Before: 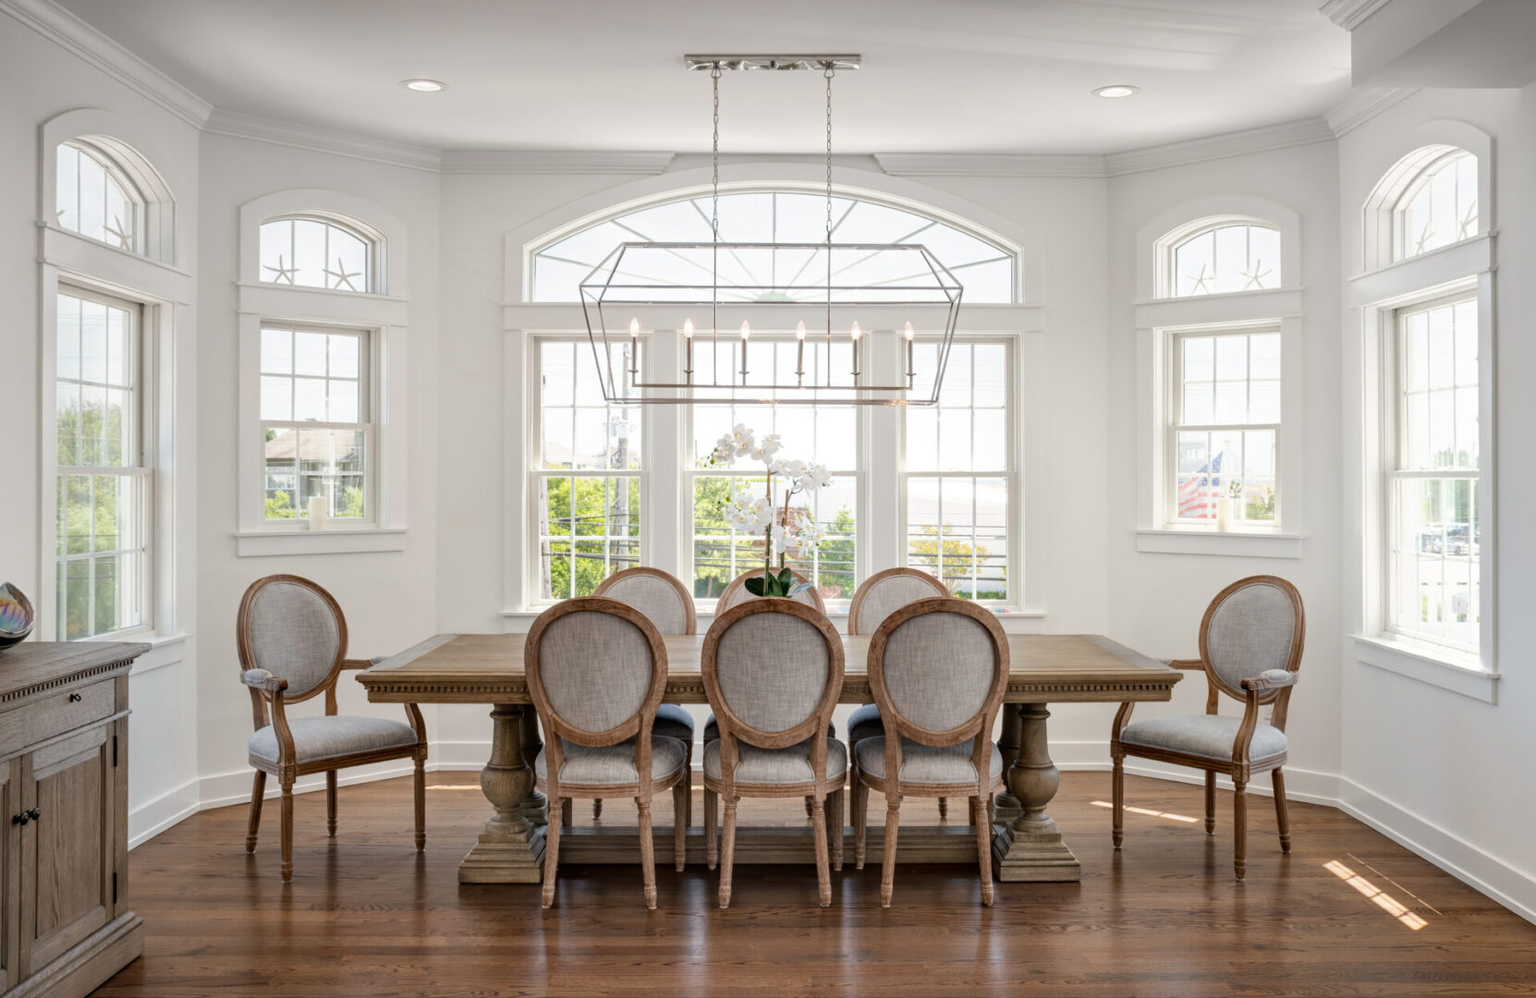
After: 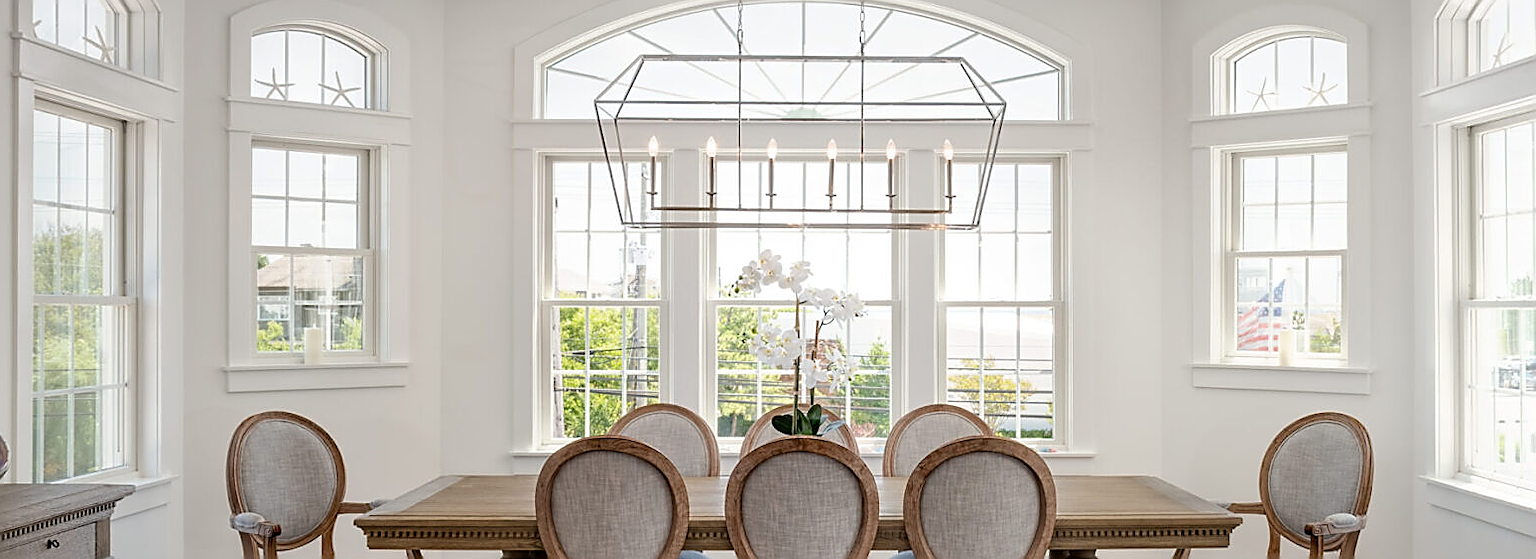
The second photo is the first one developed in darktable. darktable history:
sharpen: radius 1.4, amount 1.25, threshold 0.7
crop: left 1.744%, top 19.225%, right 5.069%, bottom 28.357%
